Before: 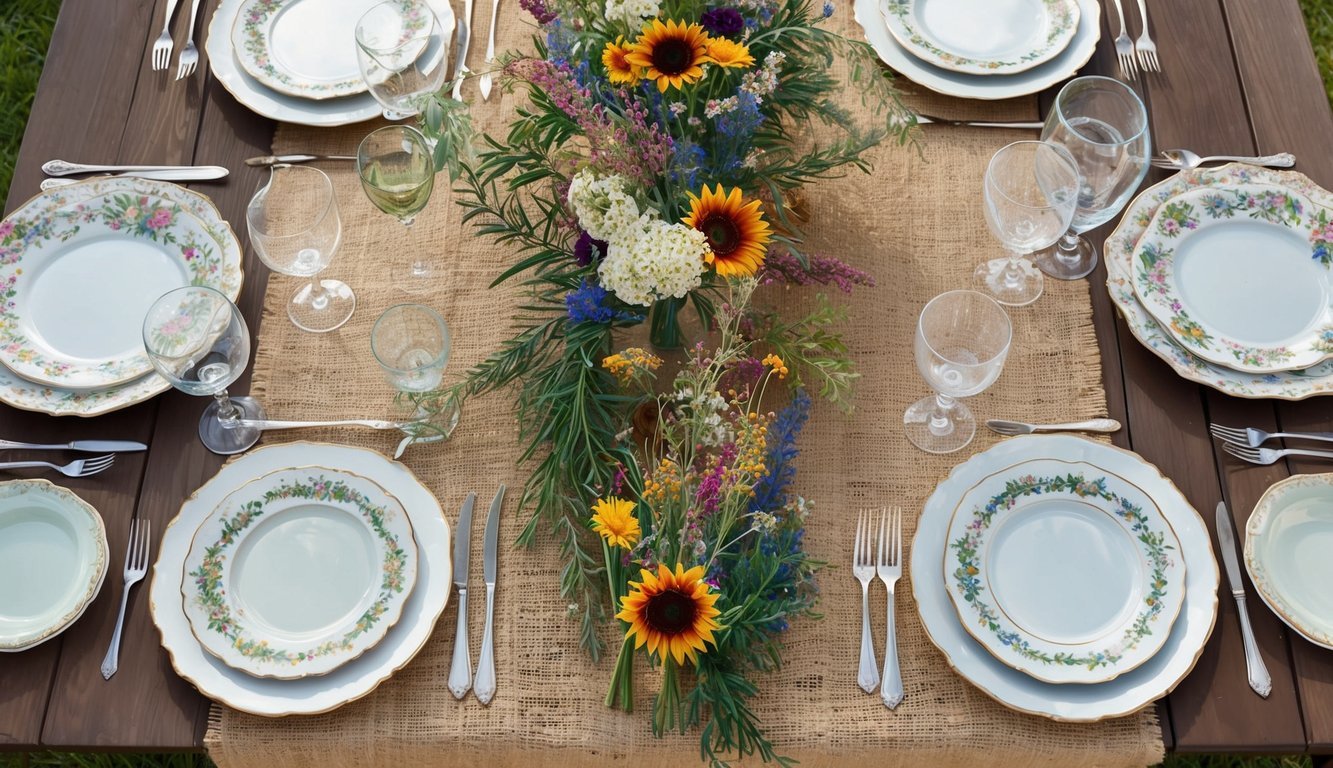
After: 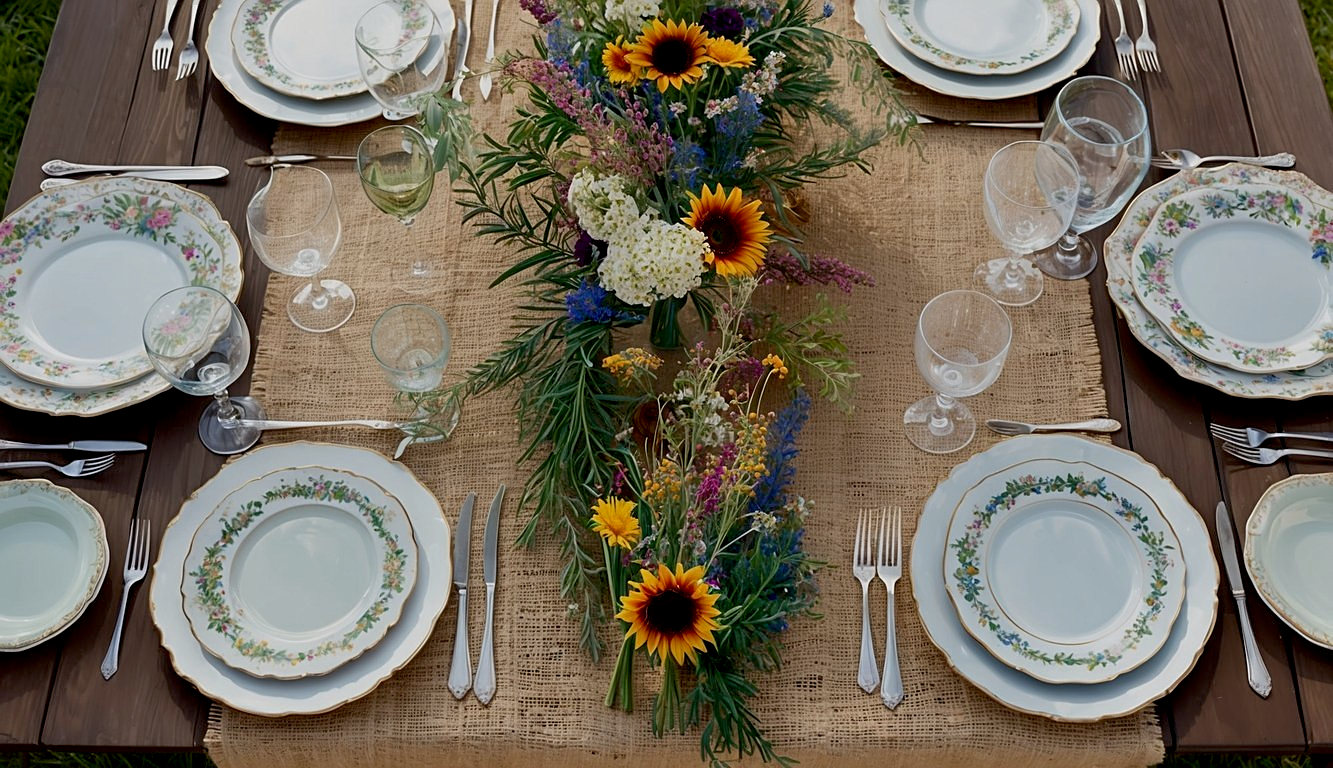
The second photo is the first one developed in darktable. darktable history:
exposure: black level correction 0.011, exposure -0.48 EV, compensate highlight preservation false
sharpen: on, module defaults
